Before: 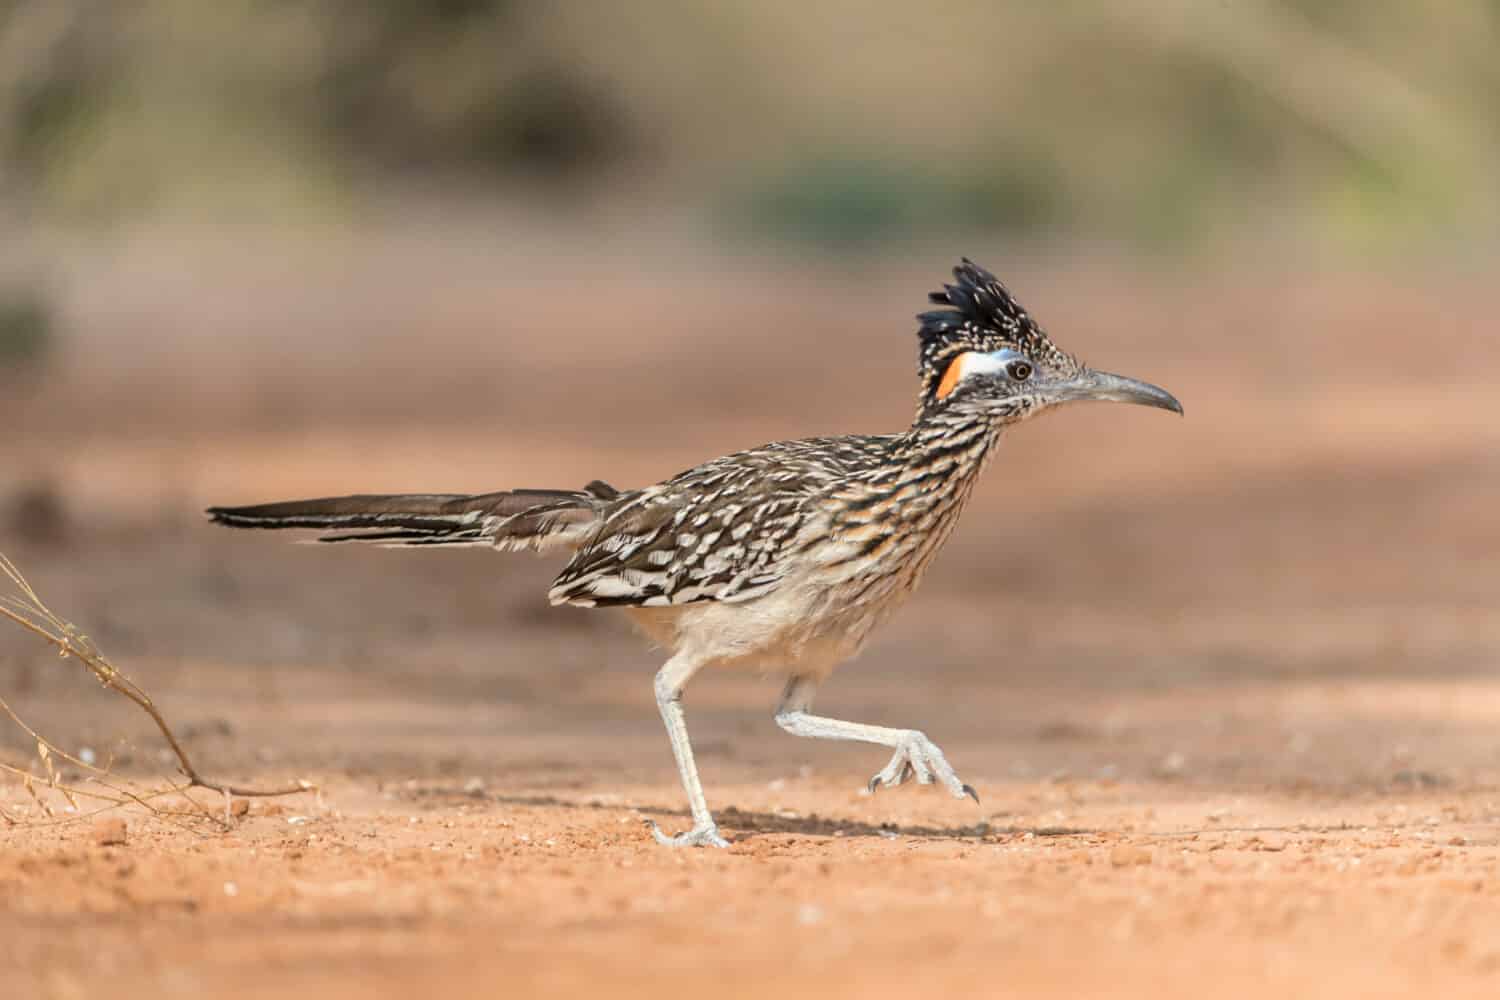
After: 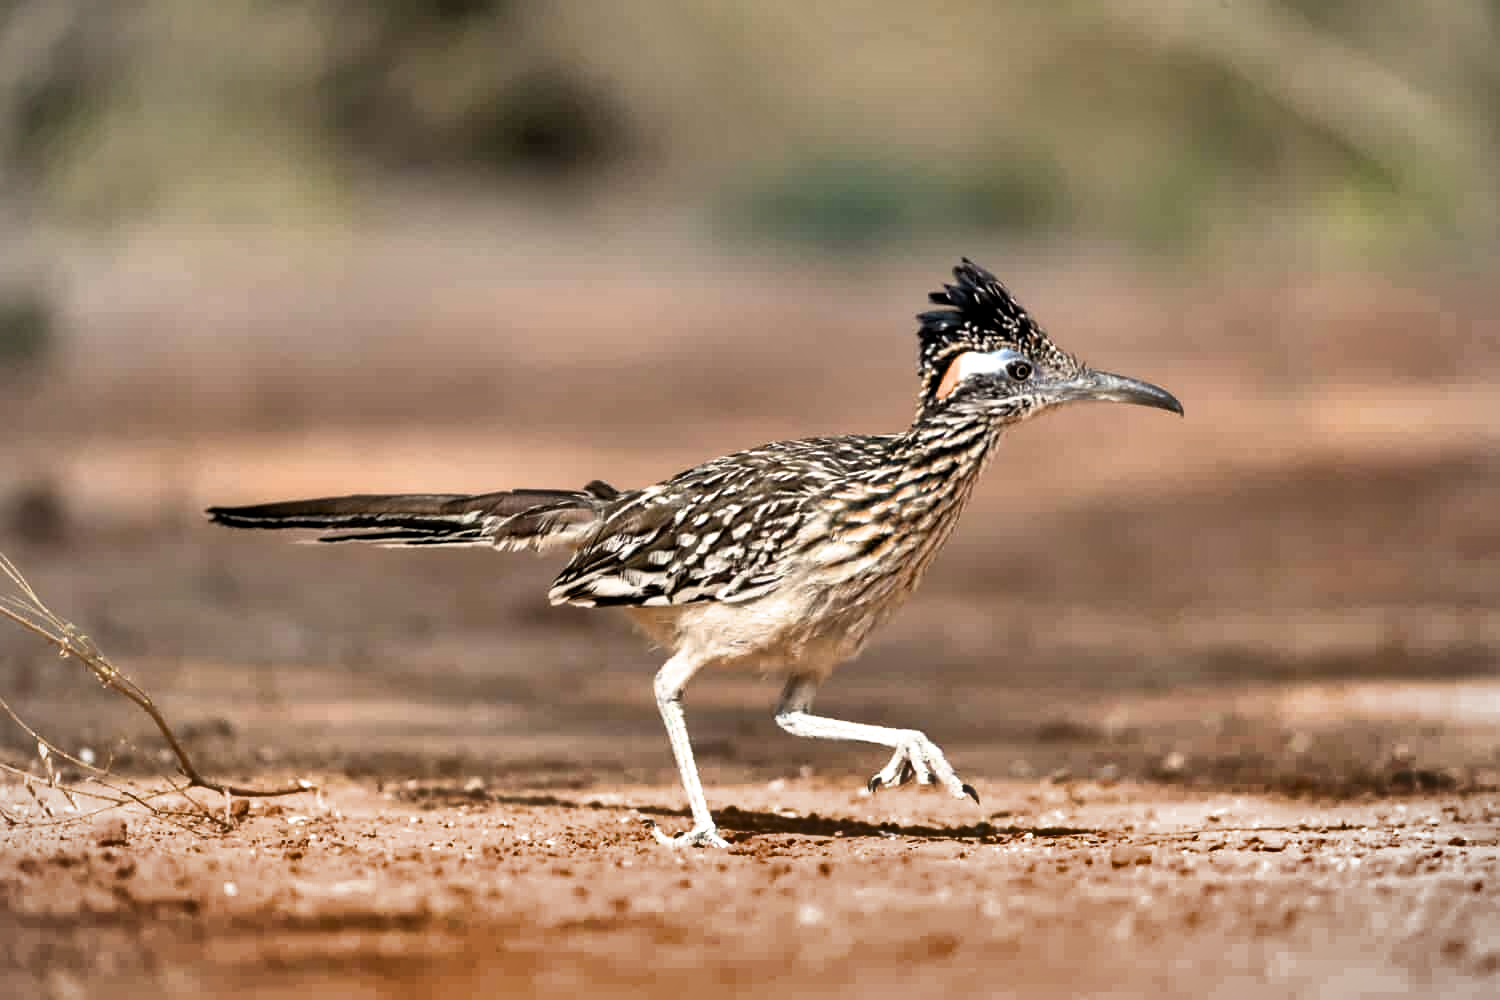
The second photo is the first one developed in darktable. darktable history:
shadows and highlights: shadows 20.91, highlights -81.84, soften with gaussian
filmic rgb: black relative exposure -8.26 EV, white relative exposure 2.2 EV, threshold 5.99 EV, target white luminance 99.872%, hardness 7.12, latitude 75.7%, contrast 1.325, highlights saturation mix -2.44%, shadows ↔ highlights balance 30.7%, enable highlight reconstruction true
vignetting: fall-off radius 61.15%, brightness -0.273
exposure: black level correction 0.007, exposure 0.159 EV, compensate highlight preservation false
